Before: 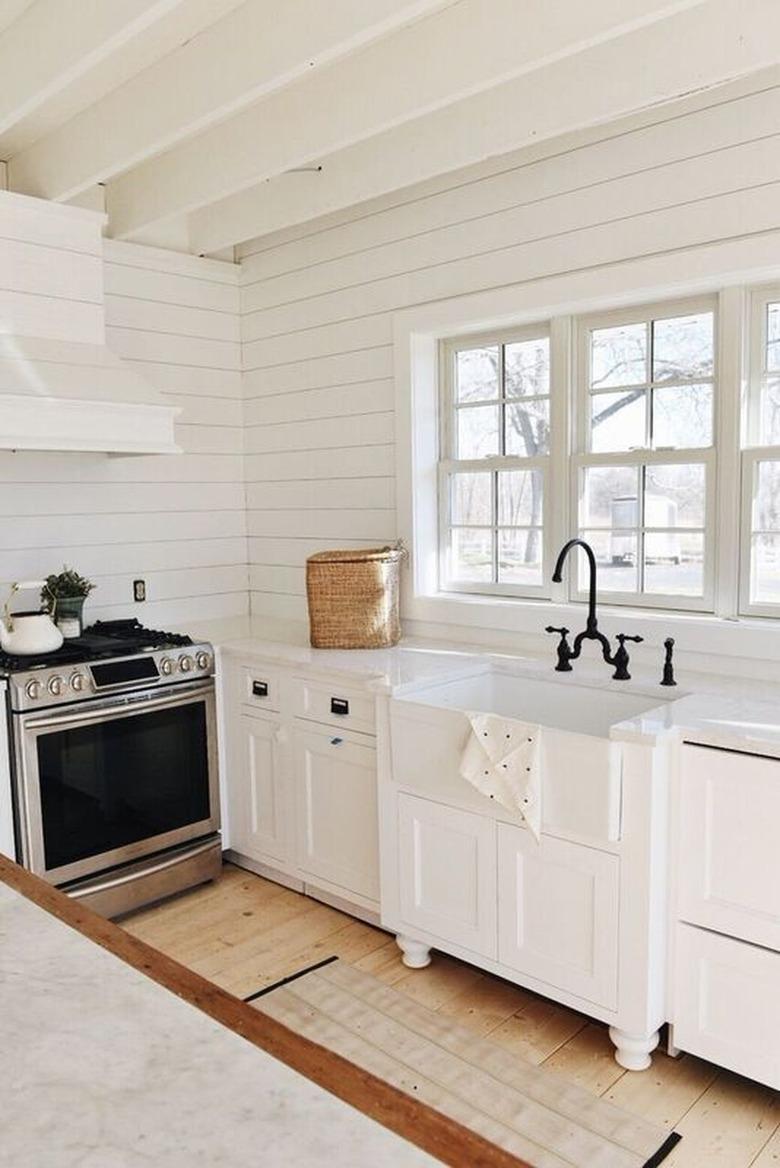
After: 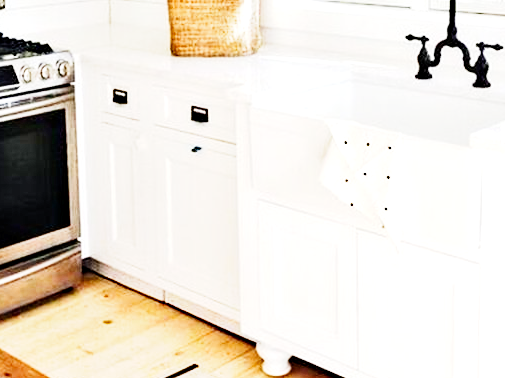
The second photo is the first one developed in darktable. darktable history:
contrast brightness saturation: saturation -0.047
haze removal: strength 0.302, distance 0.251, compatibility mode true, adaptive false
contrast equalizer: octaves 7, y [[0.579, 0.58, 0.505, 0.5, 0.5, 0.5], [0.5 ×6], [0.5 ×6], [0 ×6], [0 ×6]]
crop: left 18.051%, top 50.692%, right 17.188%, bottom 16.922%
exposure: exposure 0.774 EV, compensate highlight preservation false
base curve: curves: ch0 [(0, 0) (0, 0.001) (0.001, 0.001) (0.004, 0.002) (0.007, 0.004) (0.015, 0.013) (0.033, 0.045) (0.052, 0.096) (0.075, 0.17) (0.099, 0.241) (0.163, 0.42) (0.219, 0.55) (0.259, 0.616) (0.327, 0.722) (0.365, 0.765) (0.522, 0.873) (0.547, 0.881) (0.689, 0.919) (0.826, 0.952) (1, 1)], preserve colors none
